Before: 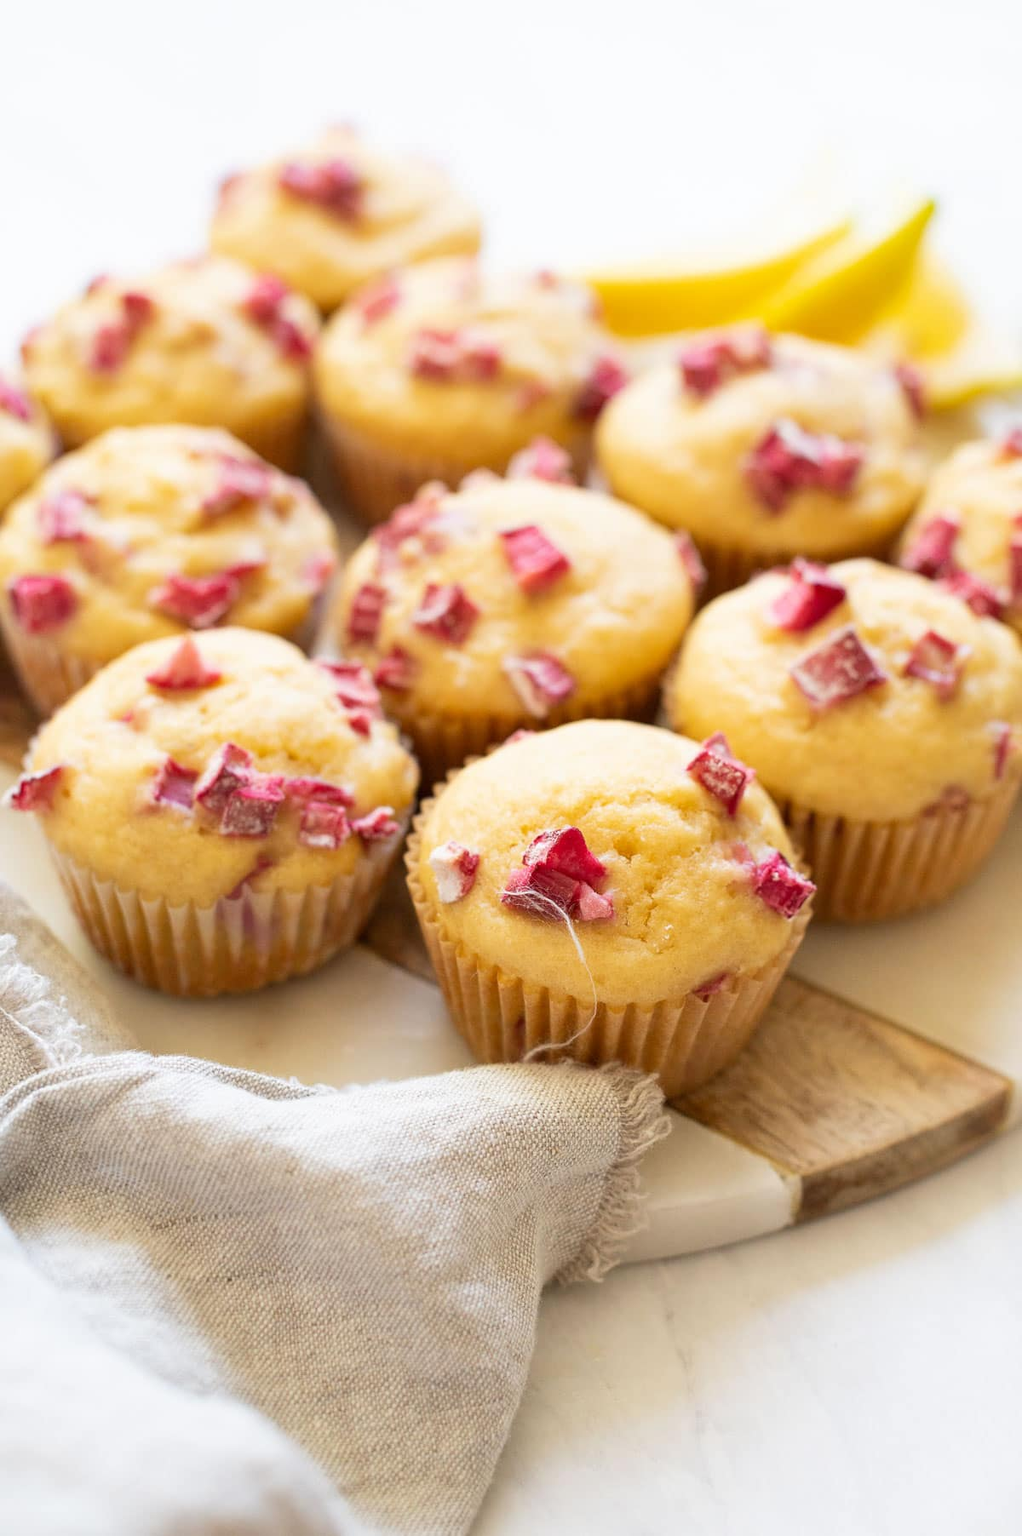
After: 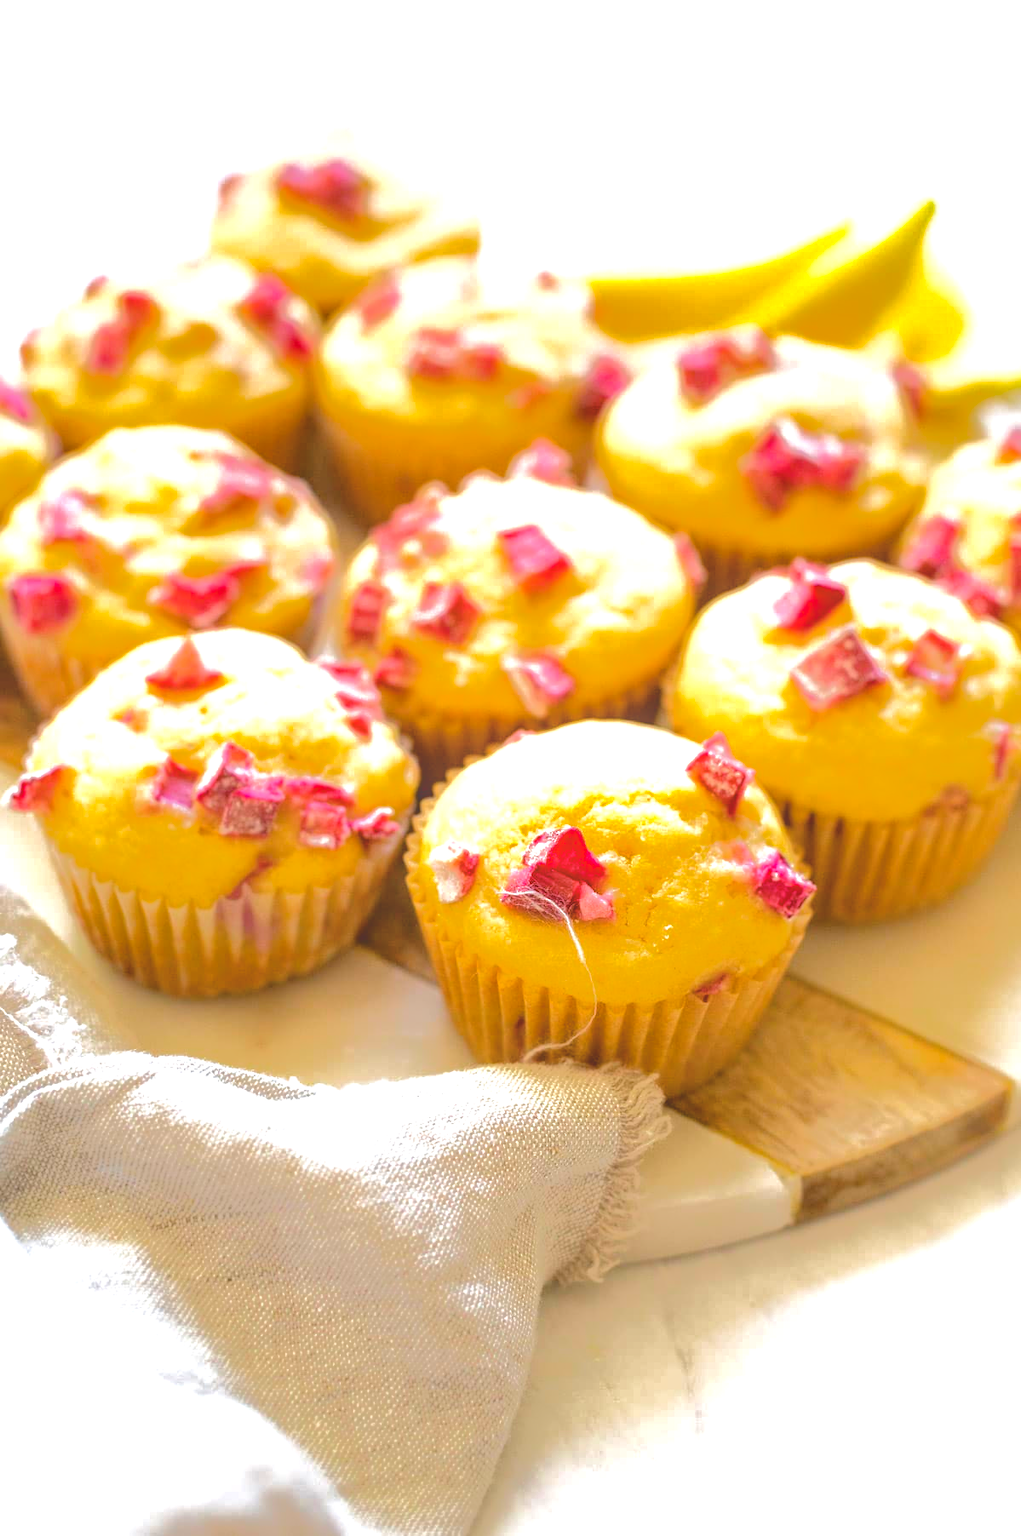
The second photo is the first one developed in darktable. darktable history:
contrast brightness saturation: brightness 0.284
tone curve: curves: ch0 [(0, 0) (0.003, 0.439) (0.011, 0.439) (0.025, 0.439) (0.044, 0.439) (0.069, 0.439) (0.1, 0.439) (0.136, 0.44) (0.177, 0.444) (0.224, 0.45) (0.277, 0.462) (0.335, 0.487) (0.399, 0.528) (0.468, 0.577) (0.543, 0.621) (0.623, 0.669) (0.709, 0.715) (0.801, 0.764) (0.898, 0.804) (1, 1)], color space Lab, independent channels, preserve colors none
velvia: strength 15.66%
color balance rgb: shadows lift › chroma 0.77%, shadows lift › hue 113.47°, perceptual saturation grading › global saturation 35.71%, perceptual brilliance grading › global brilliance 10.126%
local contrast: highlights 65%, shadows 54%, detail 168%, midtone range 0.516
